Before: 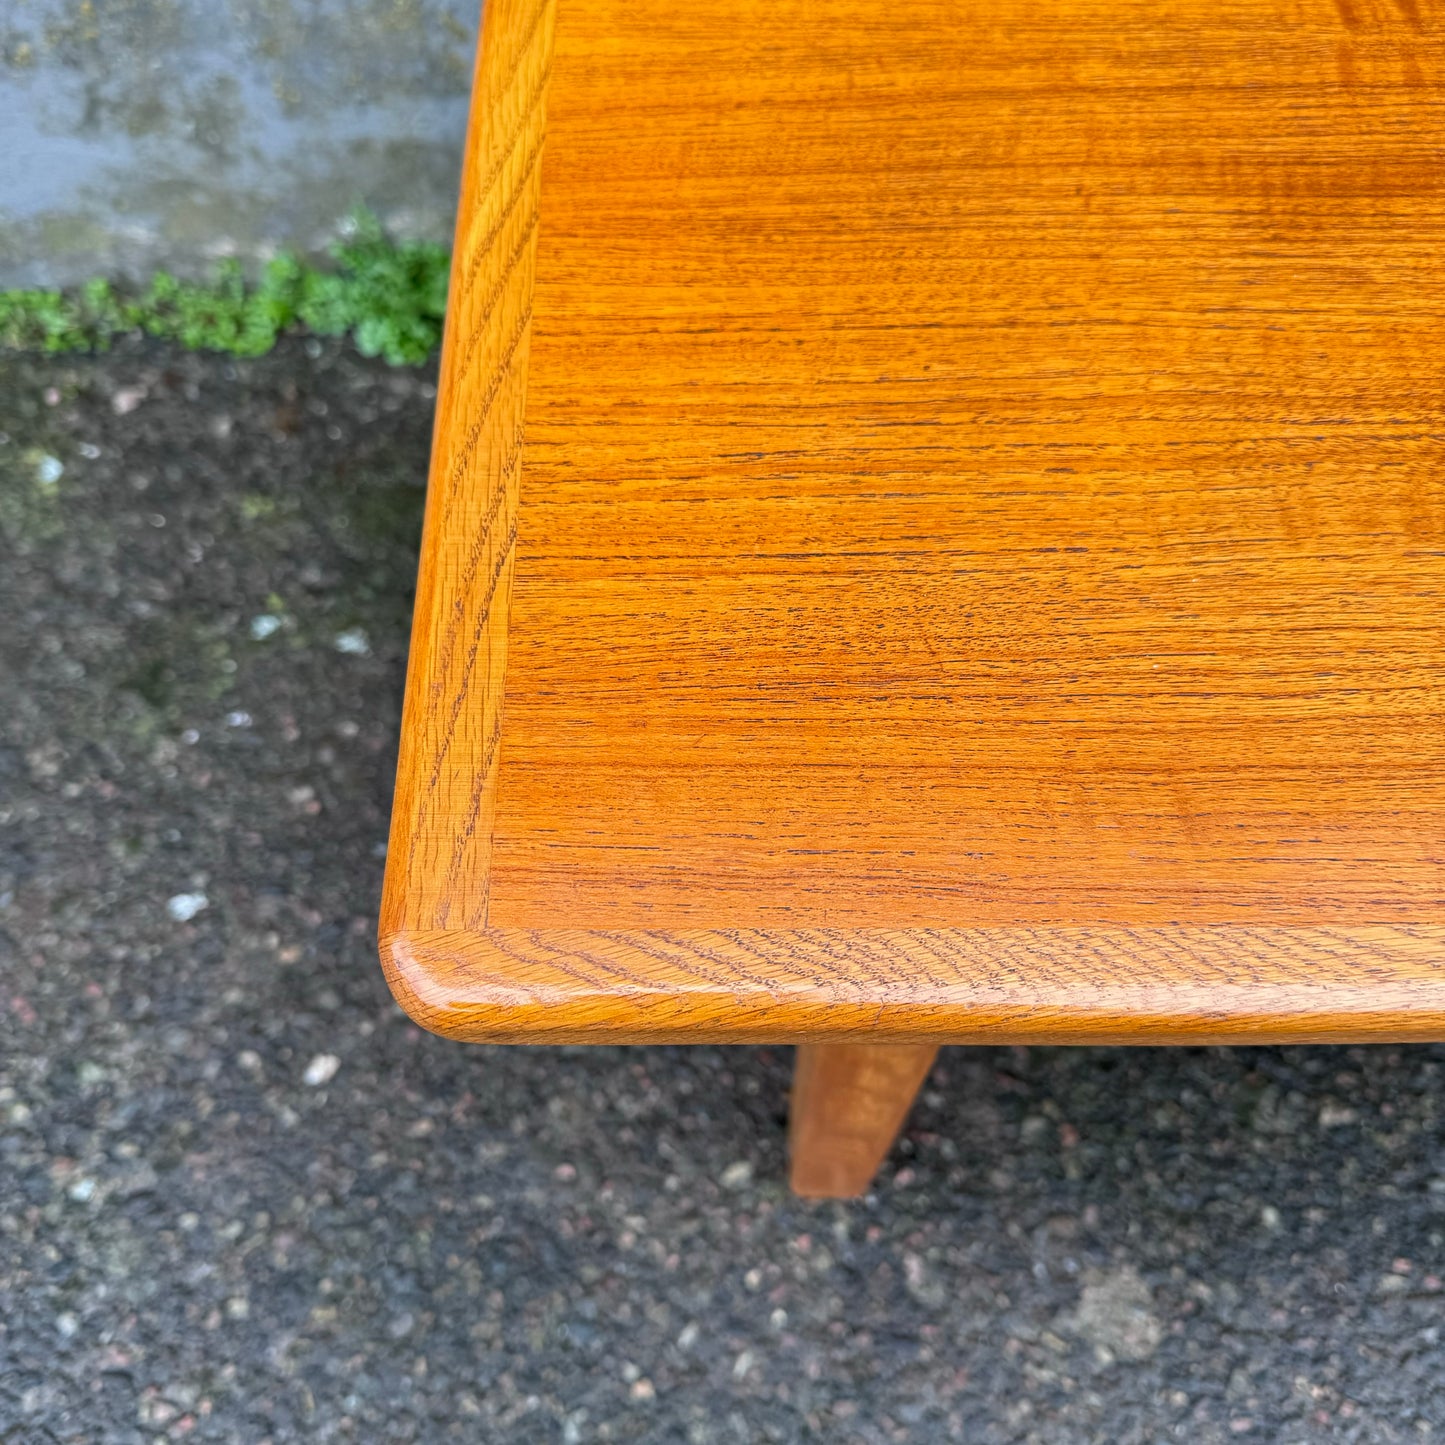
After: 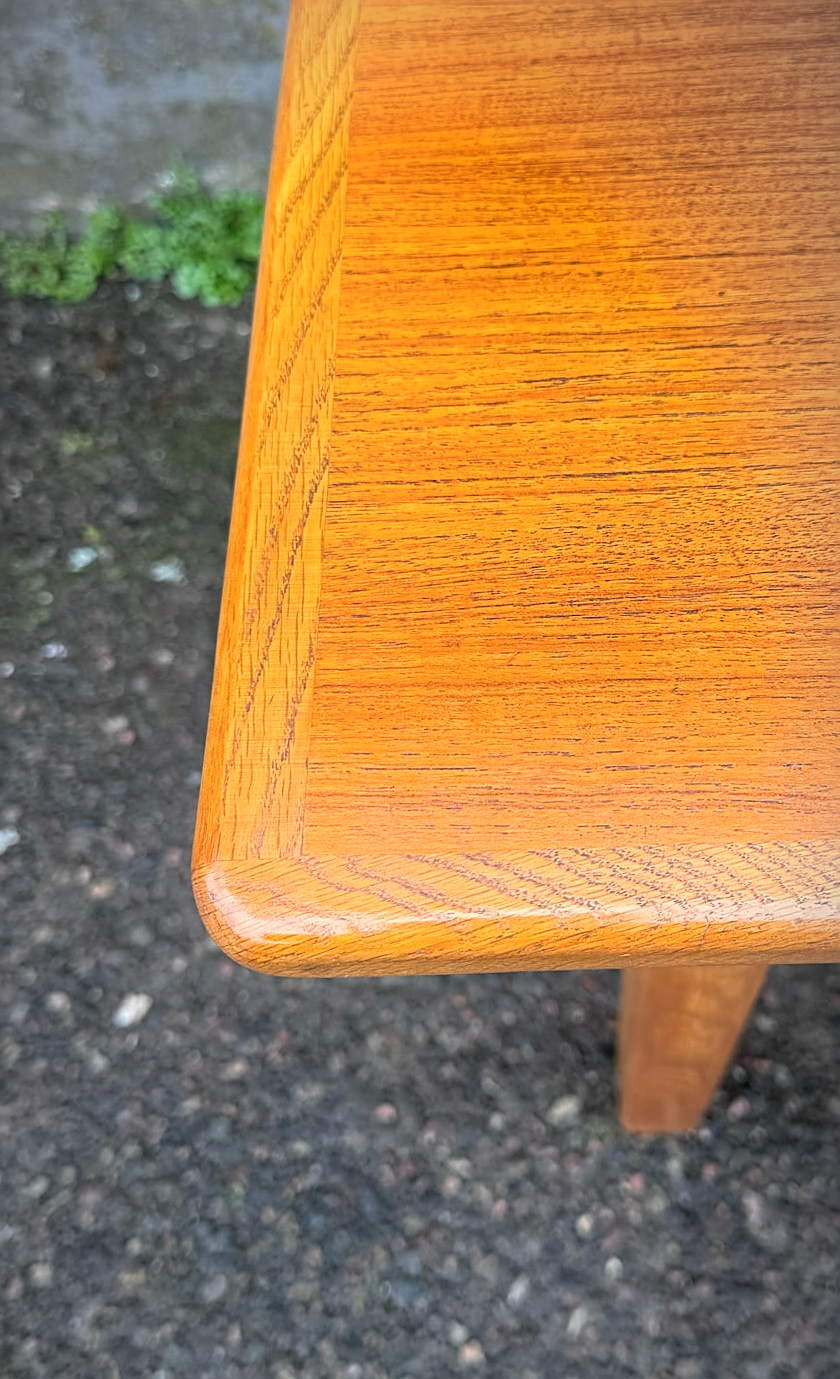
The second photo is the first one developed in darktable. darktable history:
tone equalizer: on, module defaults
vignetting: fall-off radius 60%, automatic ratio true
rotate and perspective: rotation -1.68°, lens shift (vertical) -0.146, crop left 0.049, crop right 0.912, crop top 0.032, crop bottom 0.96
crop: left 10.644%, right 26.528%
bloom: on, module defaults
sharpen: on, module defaults
